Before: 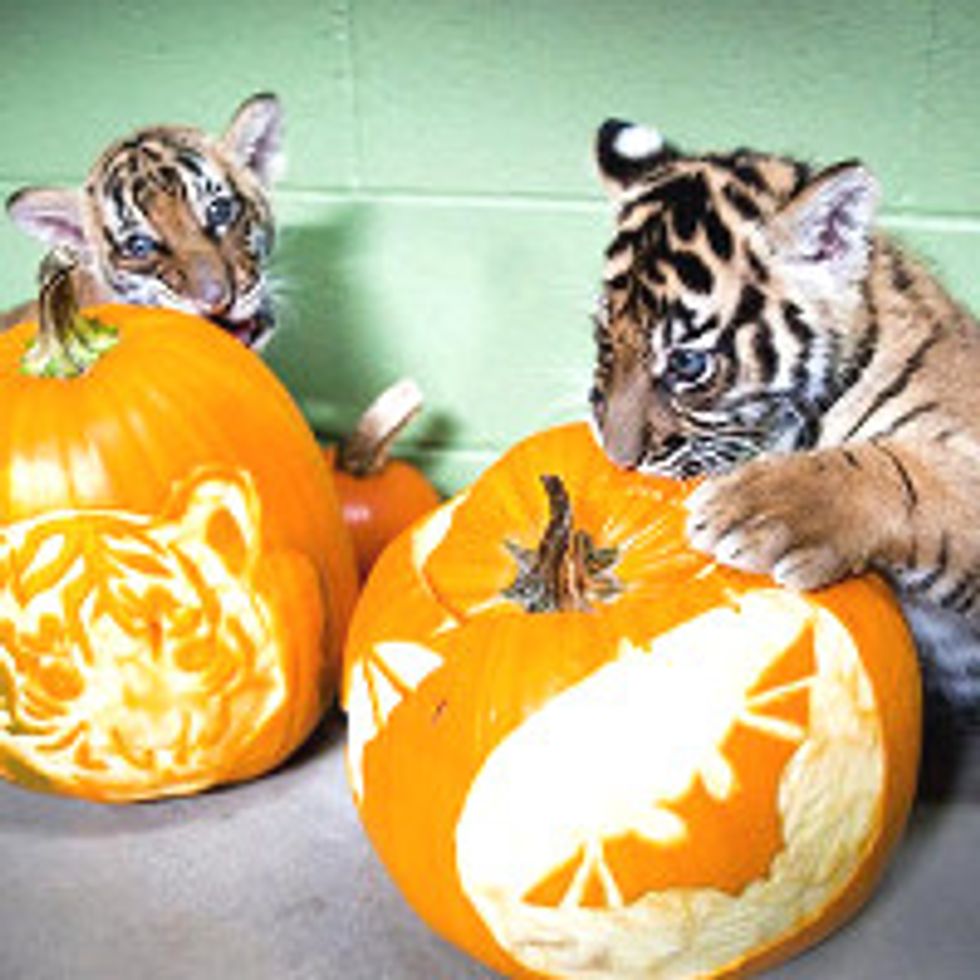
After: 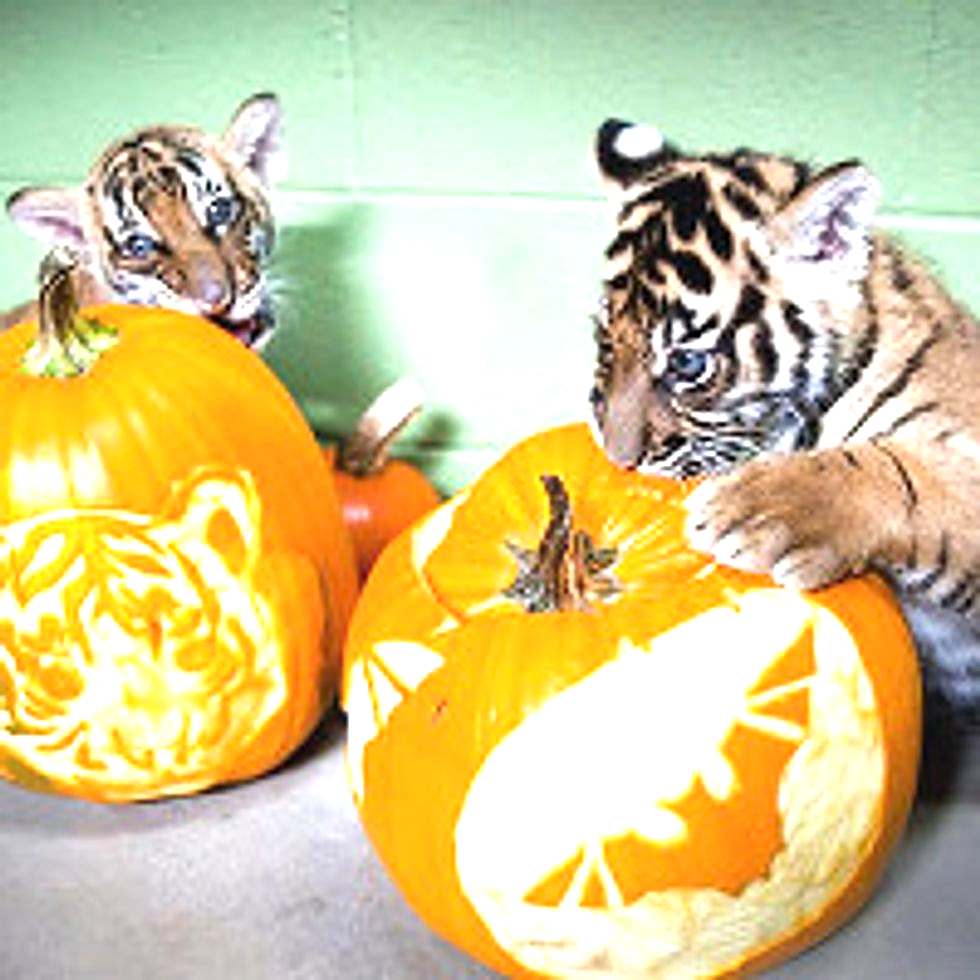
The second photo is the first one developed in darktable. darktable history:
sharpen: on, module defaults
exposure: black level correction 0, exposure 0.498 EV, compensate highlight preservation false
